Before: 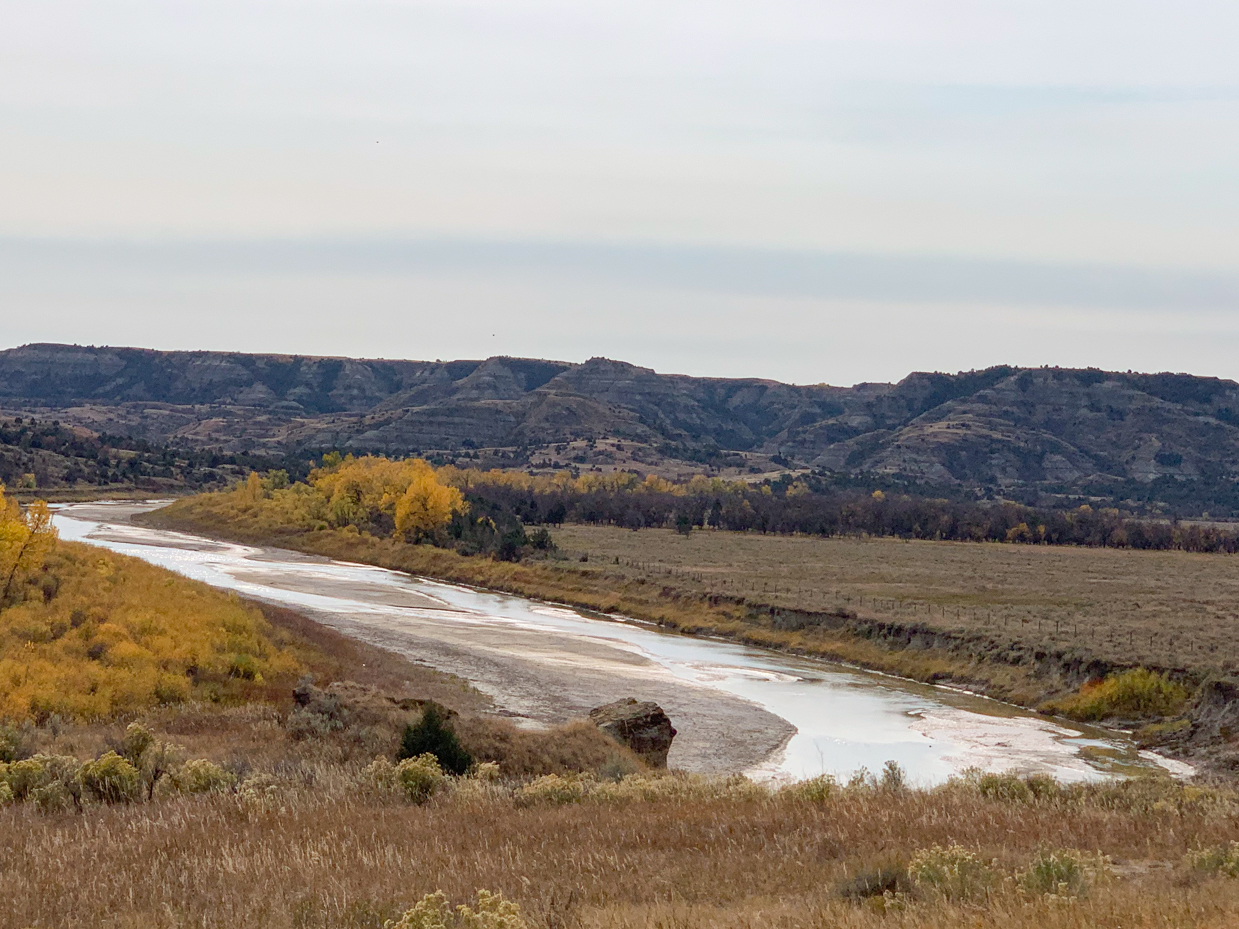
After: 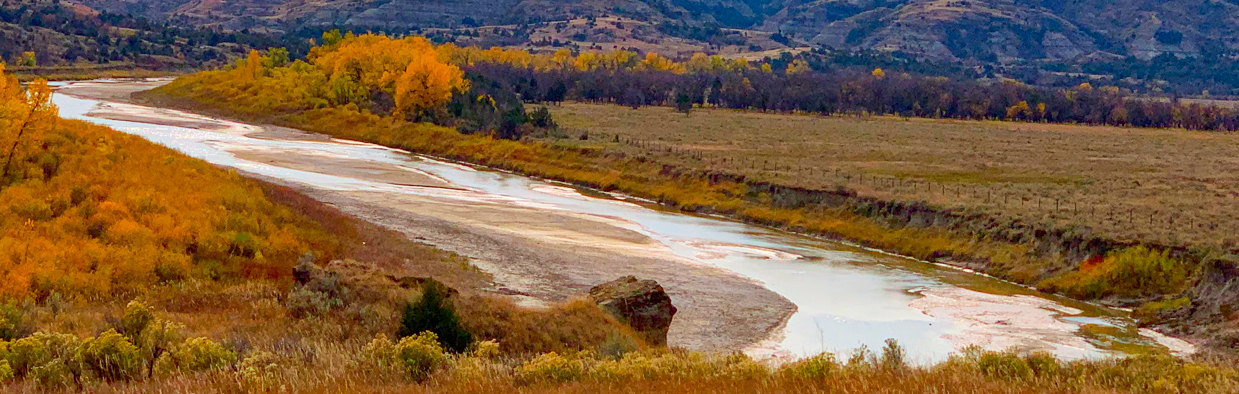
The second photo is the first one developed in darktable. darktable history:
color correction: highlights b* -0.03, saturation 1.84
crop: top 45.453%, bottom 12.11%
shadows and highlights: shadows 43.51, white point adjustment -1.45, shadows color adjustment 97.98%, highlights color adjustment 58.16%, soften with gaussian
color balance rgb: perceptual saturation grading › global saturation 19.405%
local contrast: mode bilateral grid, contrast 21, coarseness 49, detail 119%, midtone range 0.2
